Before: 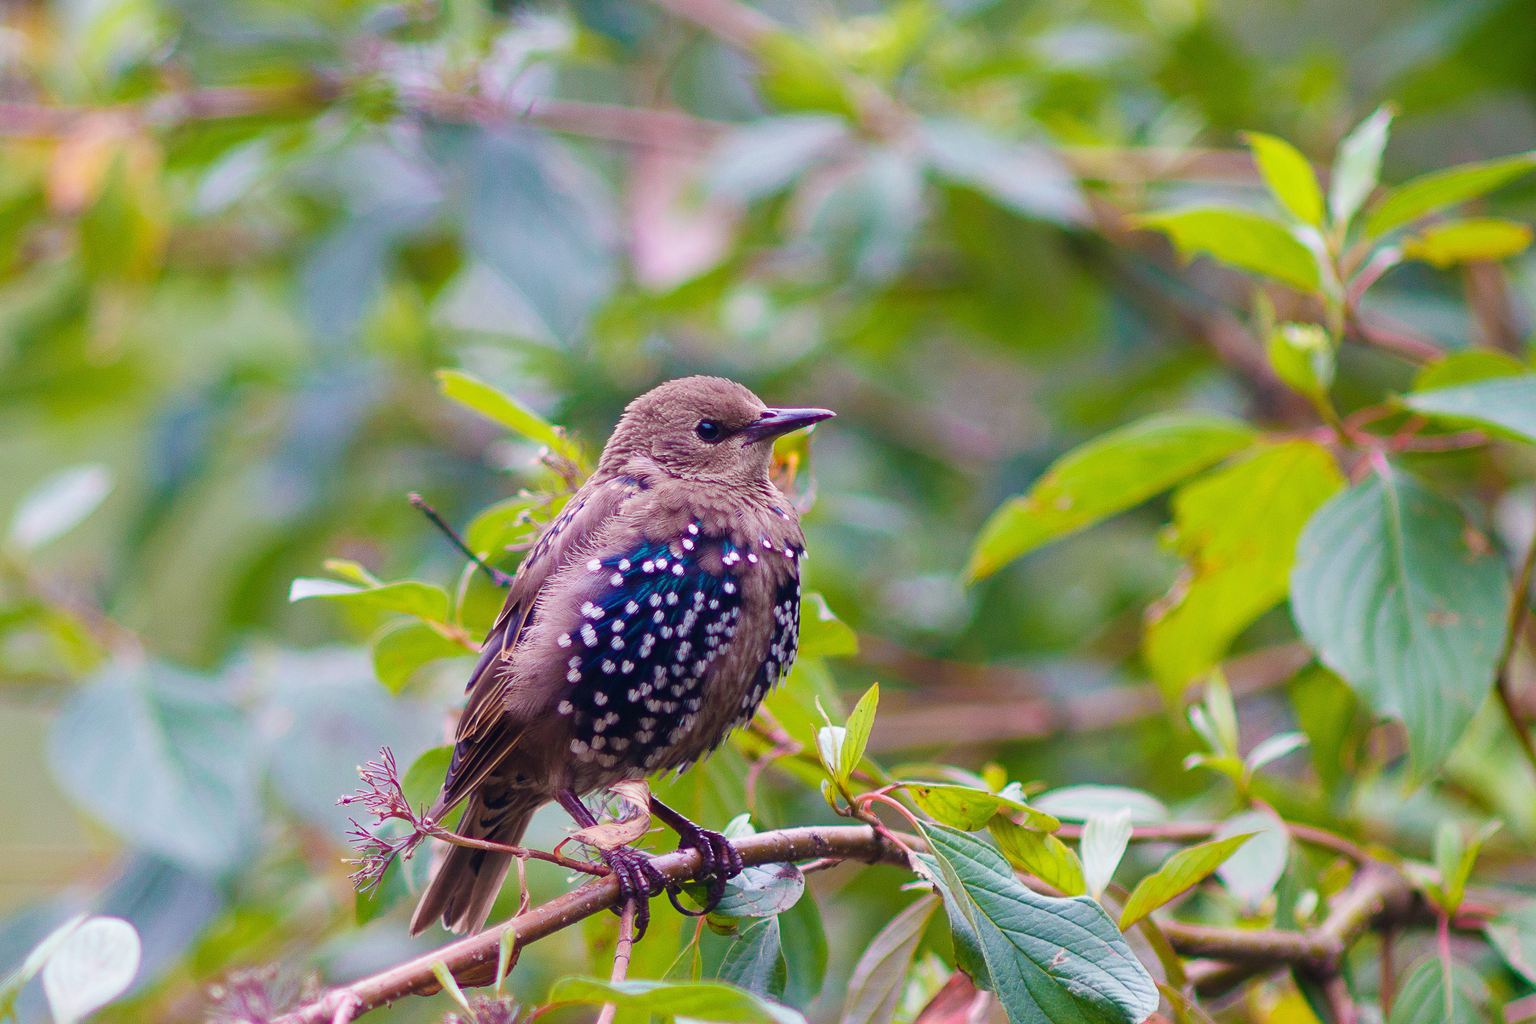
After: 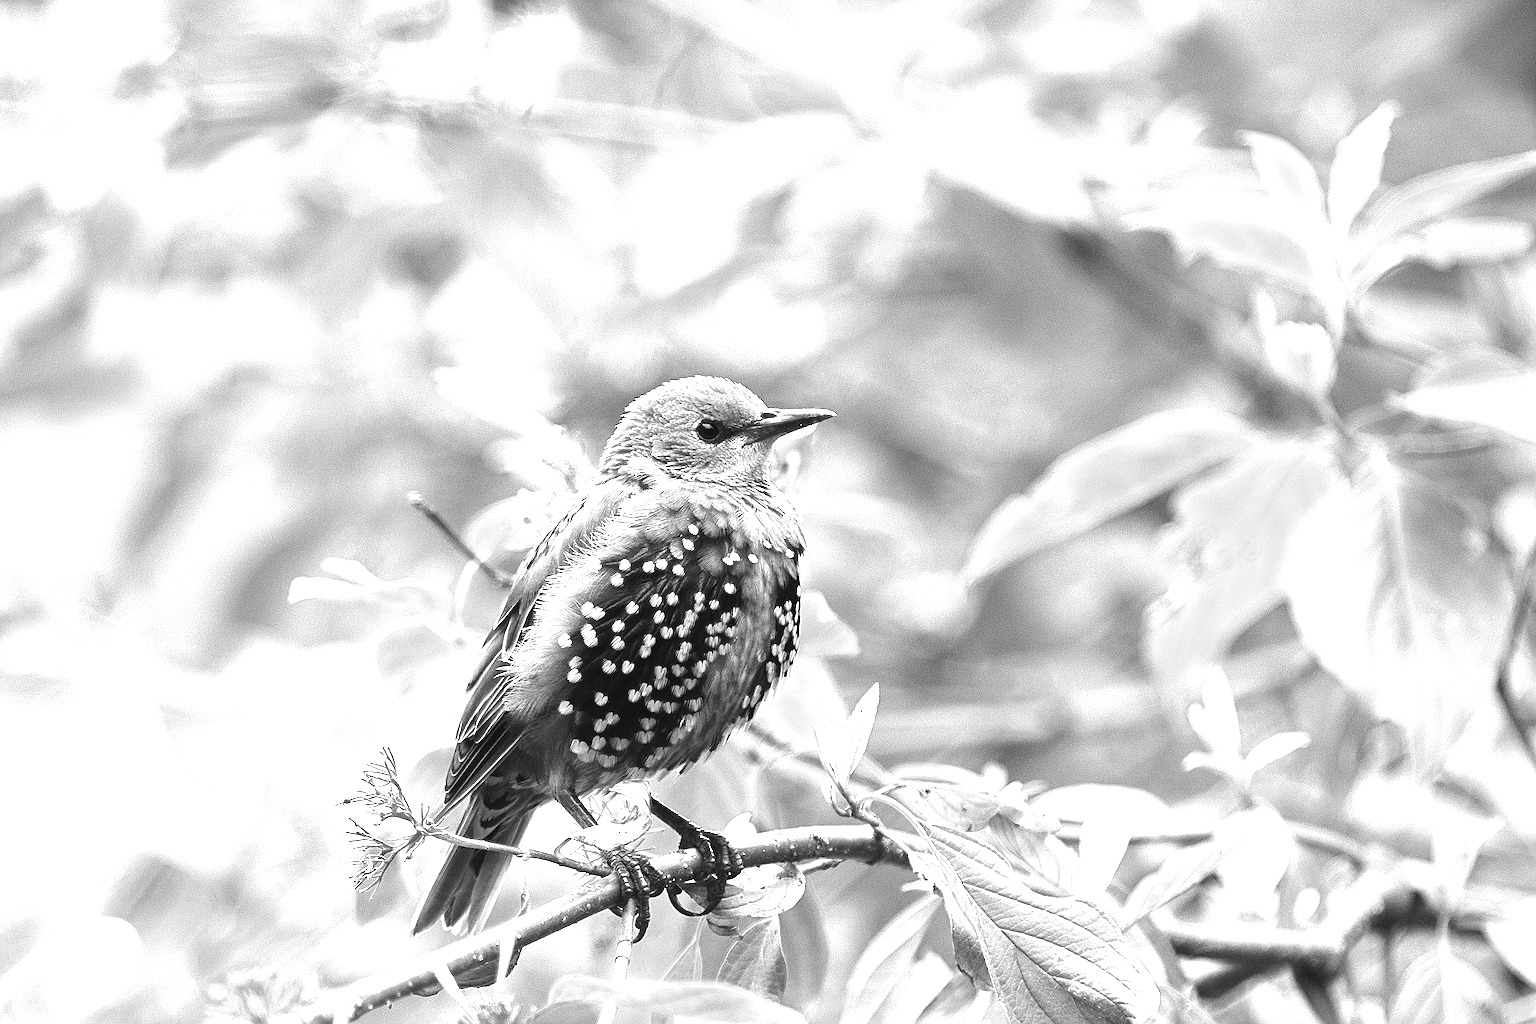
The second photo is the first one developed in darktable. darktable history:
monochrome: a 26.22, b 42.67, size 0.8
exposure: black level correction 0, exposure 1.45 EV, compensate exposure bias true, compensate highlight preservation false
sharpen: radius 2.543, amount 0.636
tone equalizer: -8 EV -0.417 EV, -7 EV -0.389 EV, -6 EV -0.333 EV, -5 EV -0.222 EV, -3 EV 0.222 EV, -2 EV 0.333 EV, -1 EV 0.389 EV, +0 EV 0.417 EV, edges refinement/feathering 500, mask exposure compensation -1.57 EV, preserve details no
rotate and perspective: crop left 0, crop top 0
color correction: highlights a* 14.52, highlights b* 4.84
